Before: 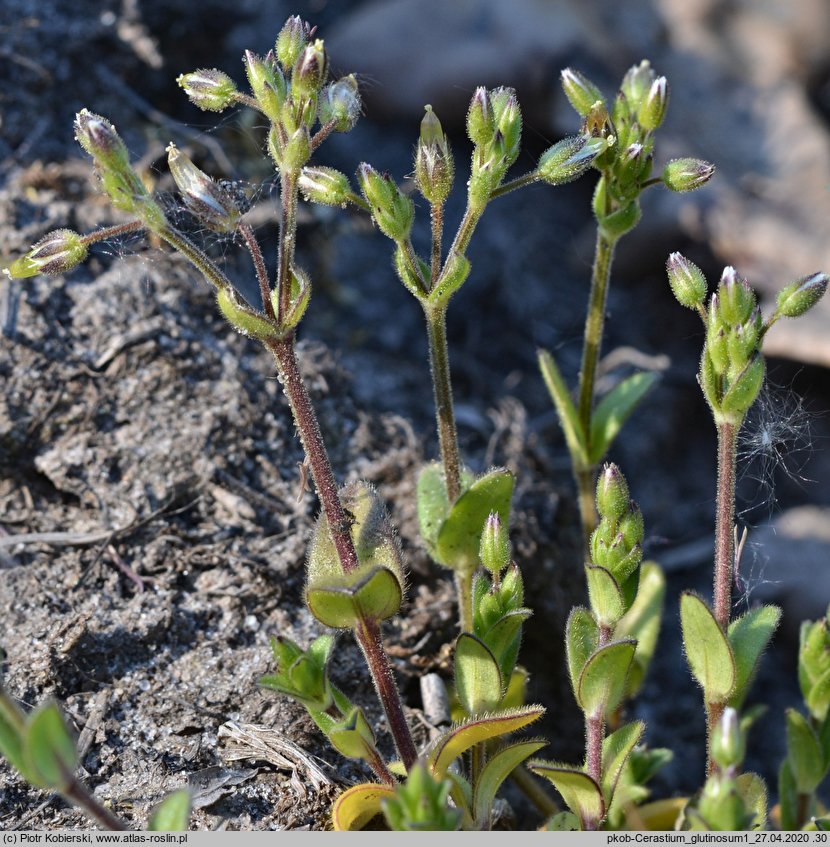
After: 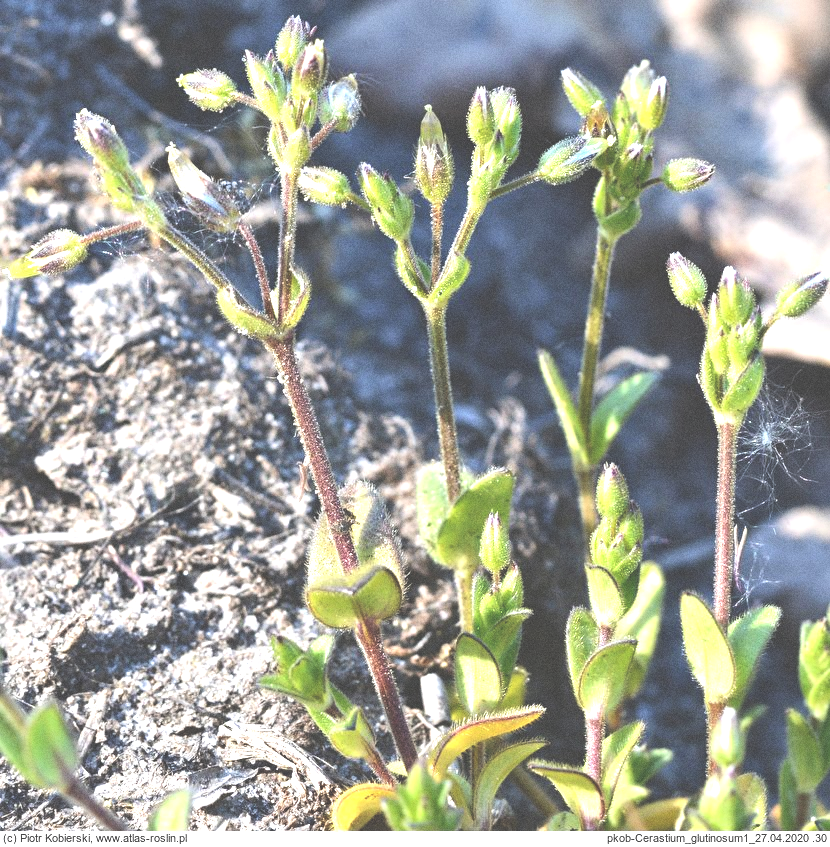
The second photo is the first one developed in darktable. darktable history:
rotate and perspective: automatic cropping original format, crop left 0, crop top 0
exposure: black level correction -0.023, exposure 1.397 EV, compensate highlight preservation false
grain: on, module defaults
